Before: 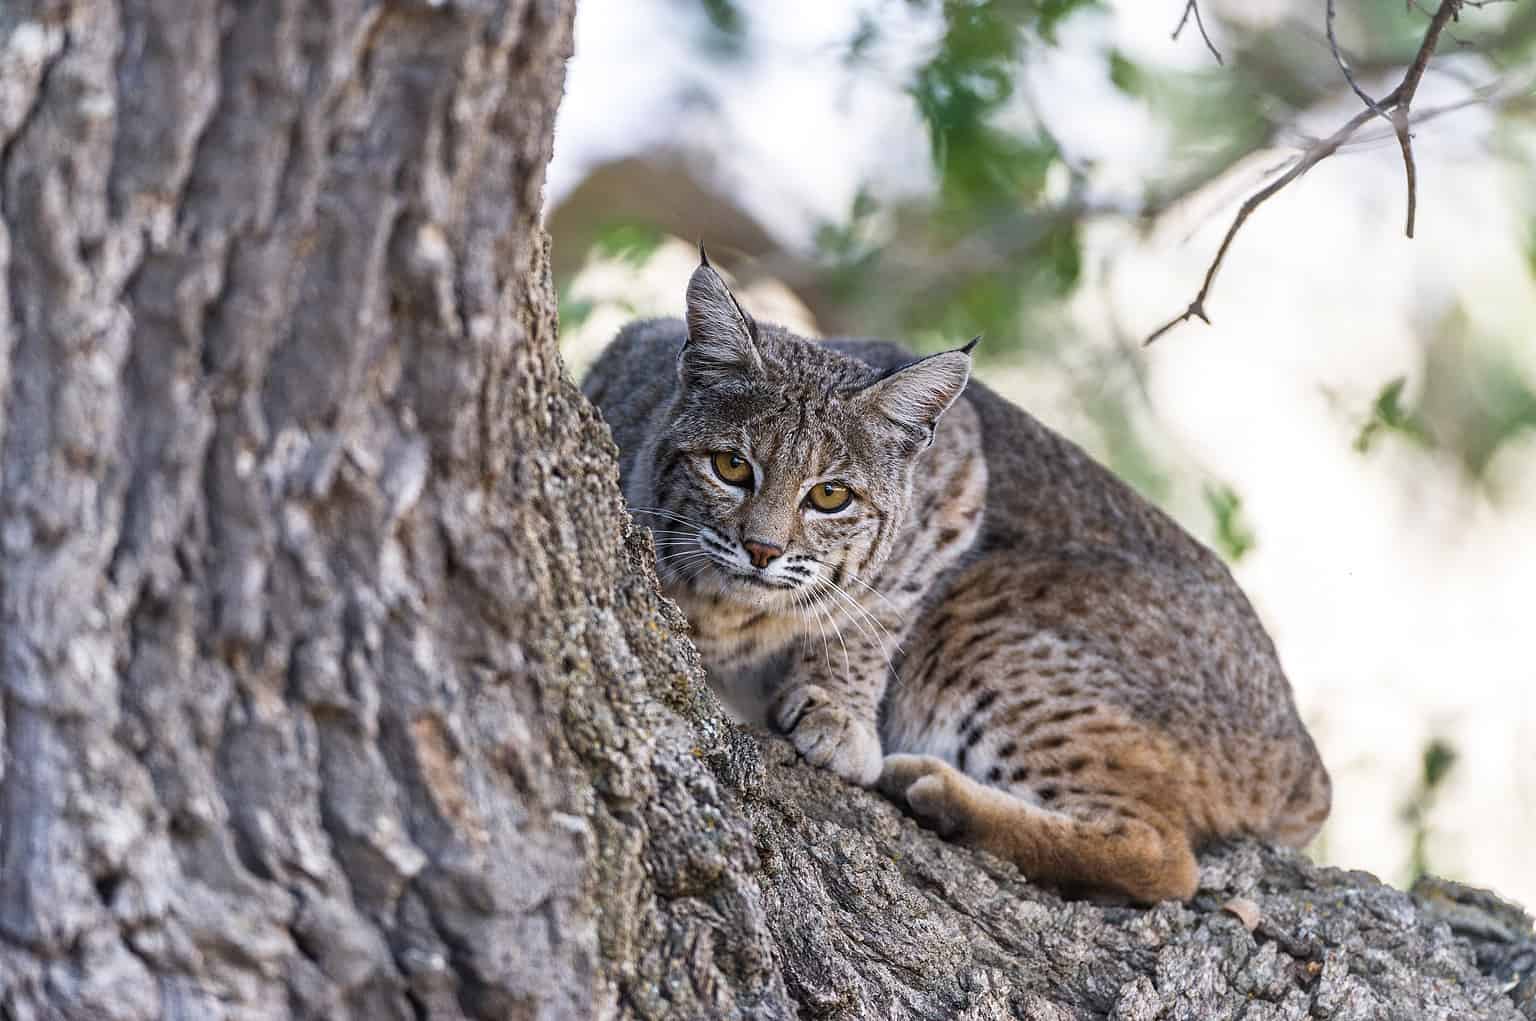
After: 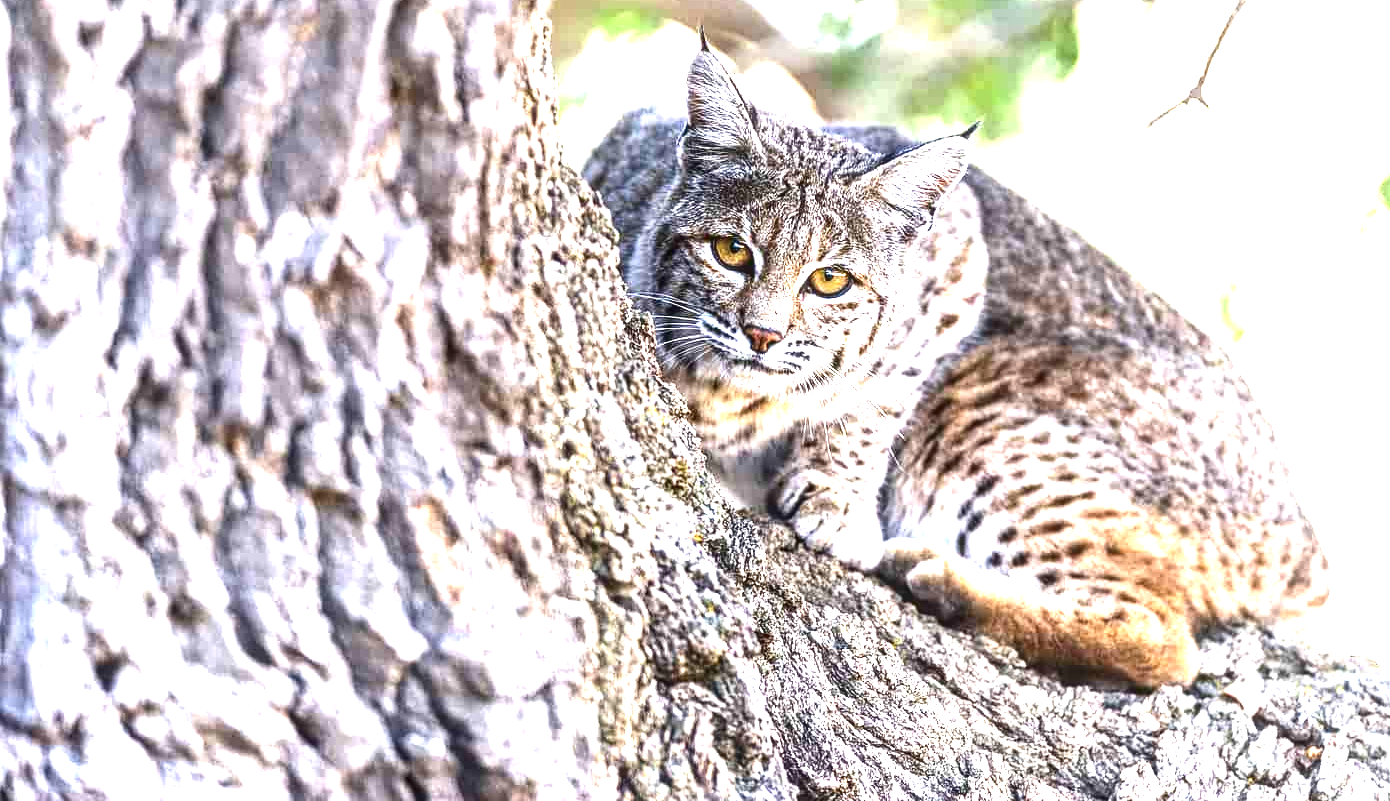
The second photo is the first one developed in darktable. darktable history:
local contrast: on, module defaults
contrast brightness saturation: contrast 0.135, brightness -0.226, saturation 0.135
crop: top 21.117%, right 9.451%, bottom 0.335%
exposure: exposure 1.993 EV, compensate highlight preservation false
